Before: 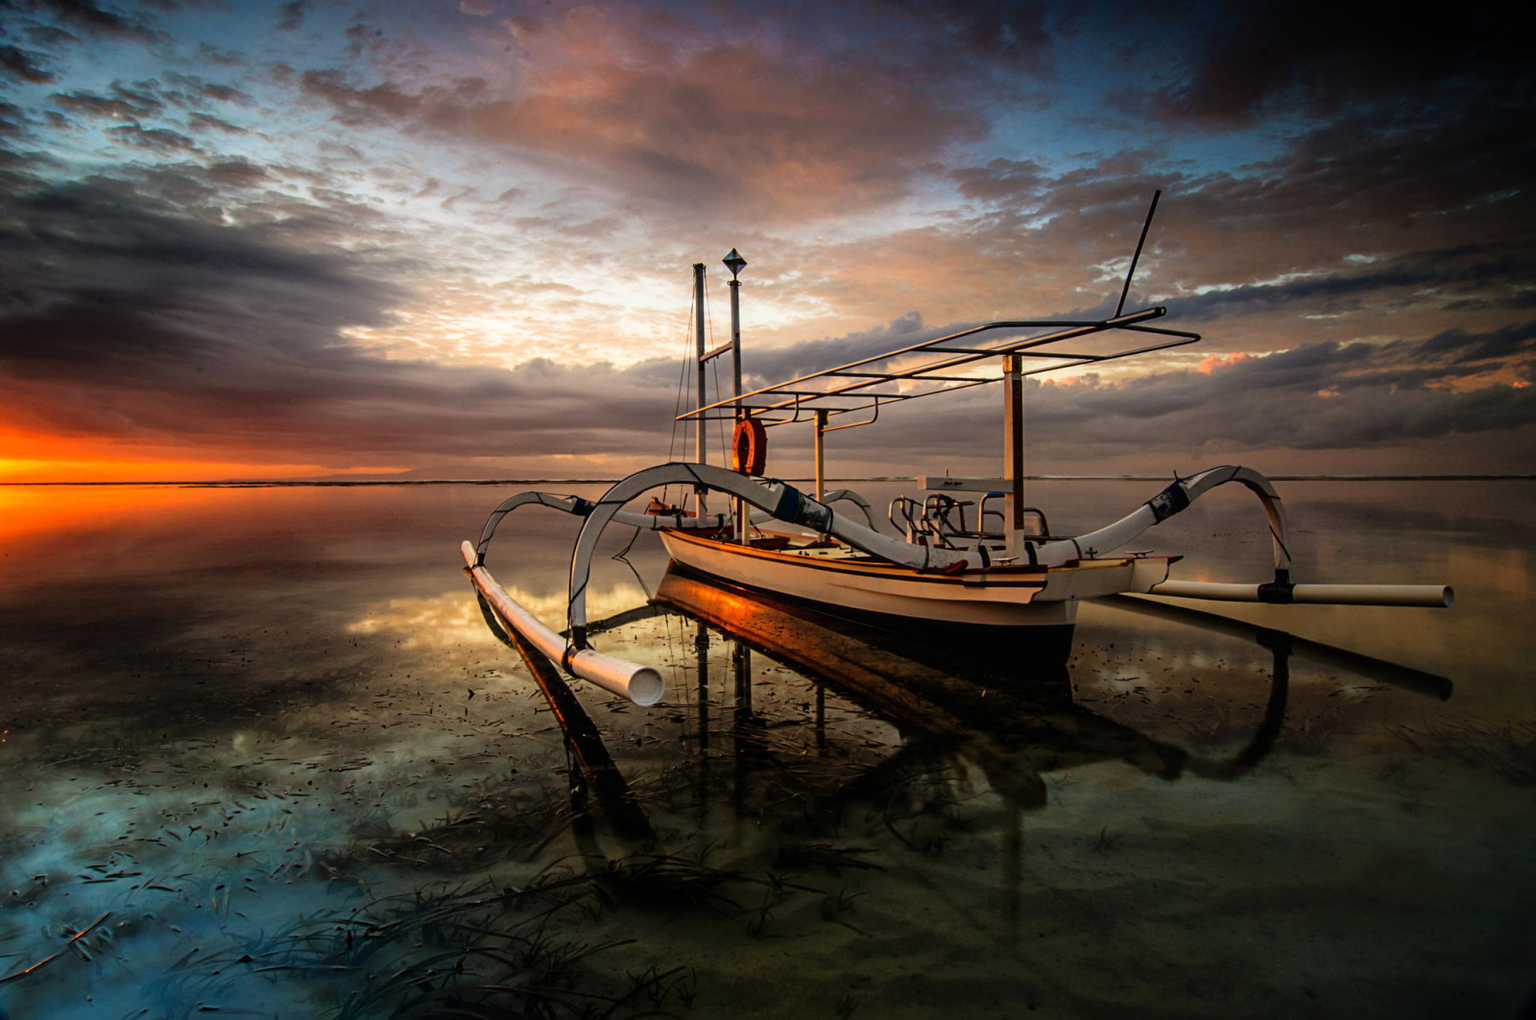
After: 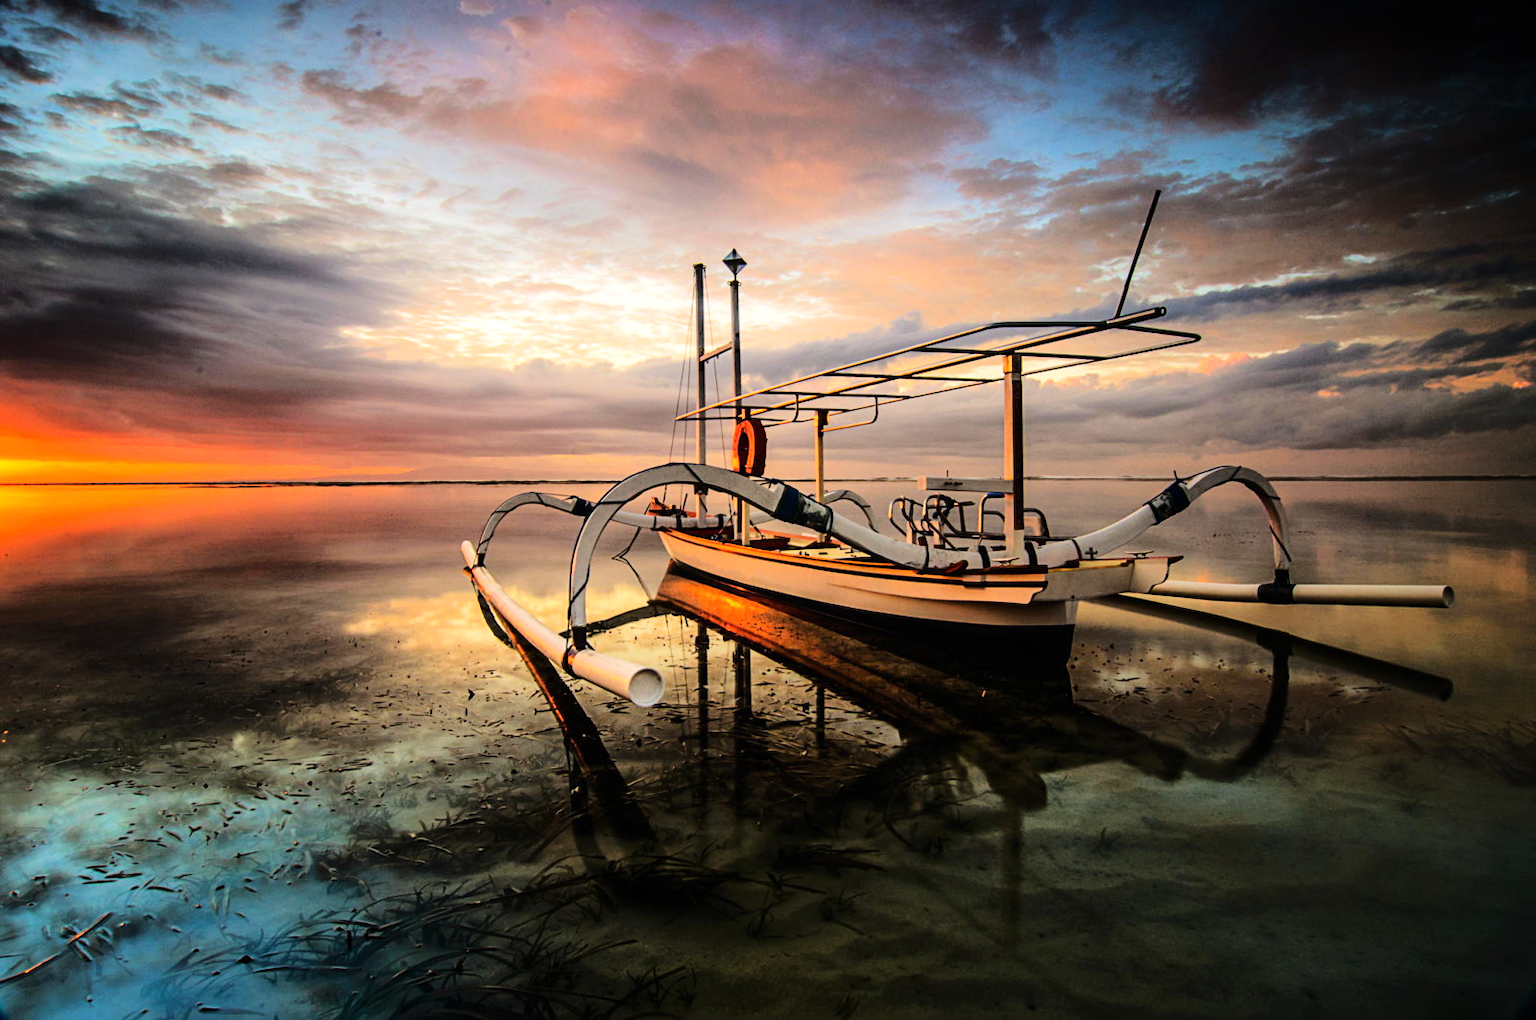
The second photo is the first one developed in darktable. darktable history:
tone equalizer: -7 EV 0.156 EV, -6 EV 0.606 EV, -5 EV 1.14 EV, -4 EV 1.33 EV, -3 EV 1.13 EV, -2 EV 0.6 EV, -1 EV 0.162 EV, edges refinement/feathering 500, mask exposure compensation -1.57 EV, preserve details no
